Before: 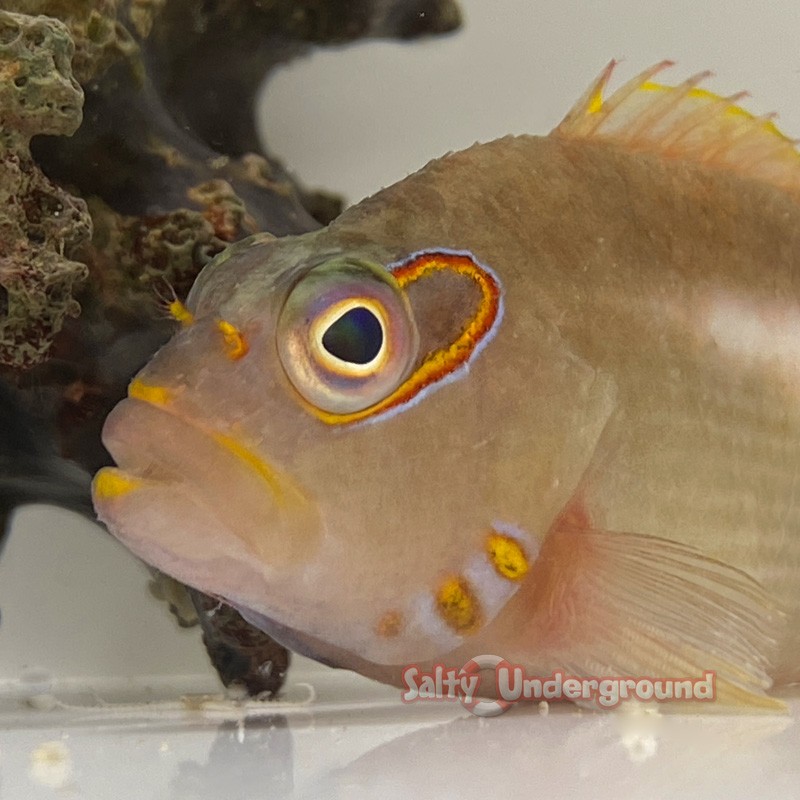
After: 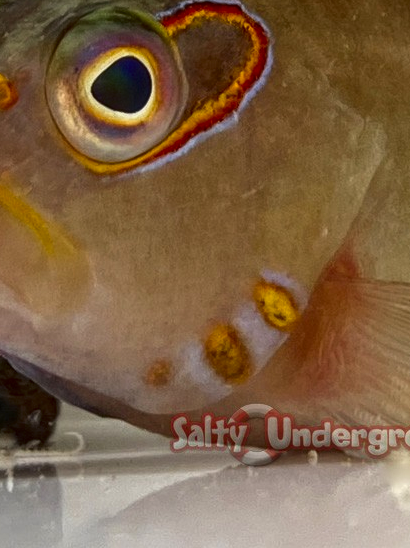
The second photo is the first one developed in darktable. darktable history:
local contrast: detail 117%
contrast brightness saturation: contrast 0.099, brightness -0.267, saturation 0.136
crop and rotate: left 28.91%, top 31.402%, right 19.84%
